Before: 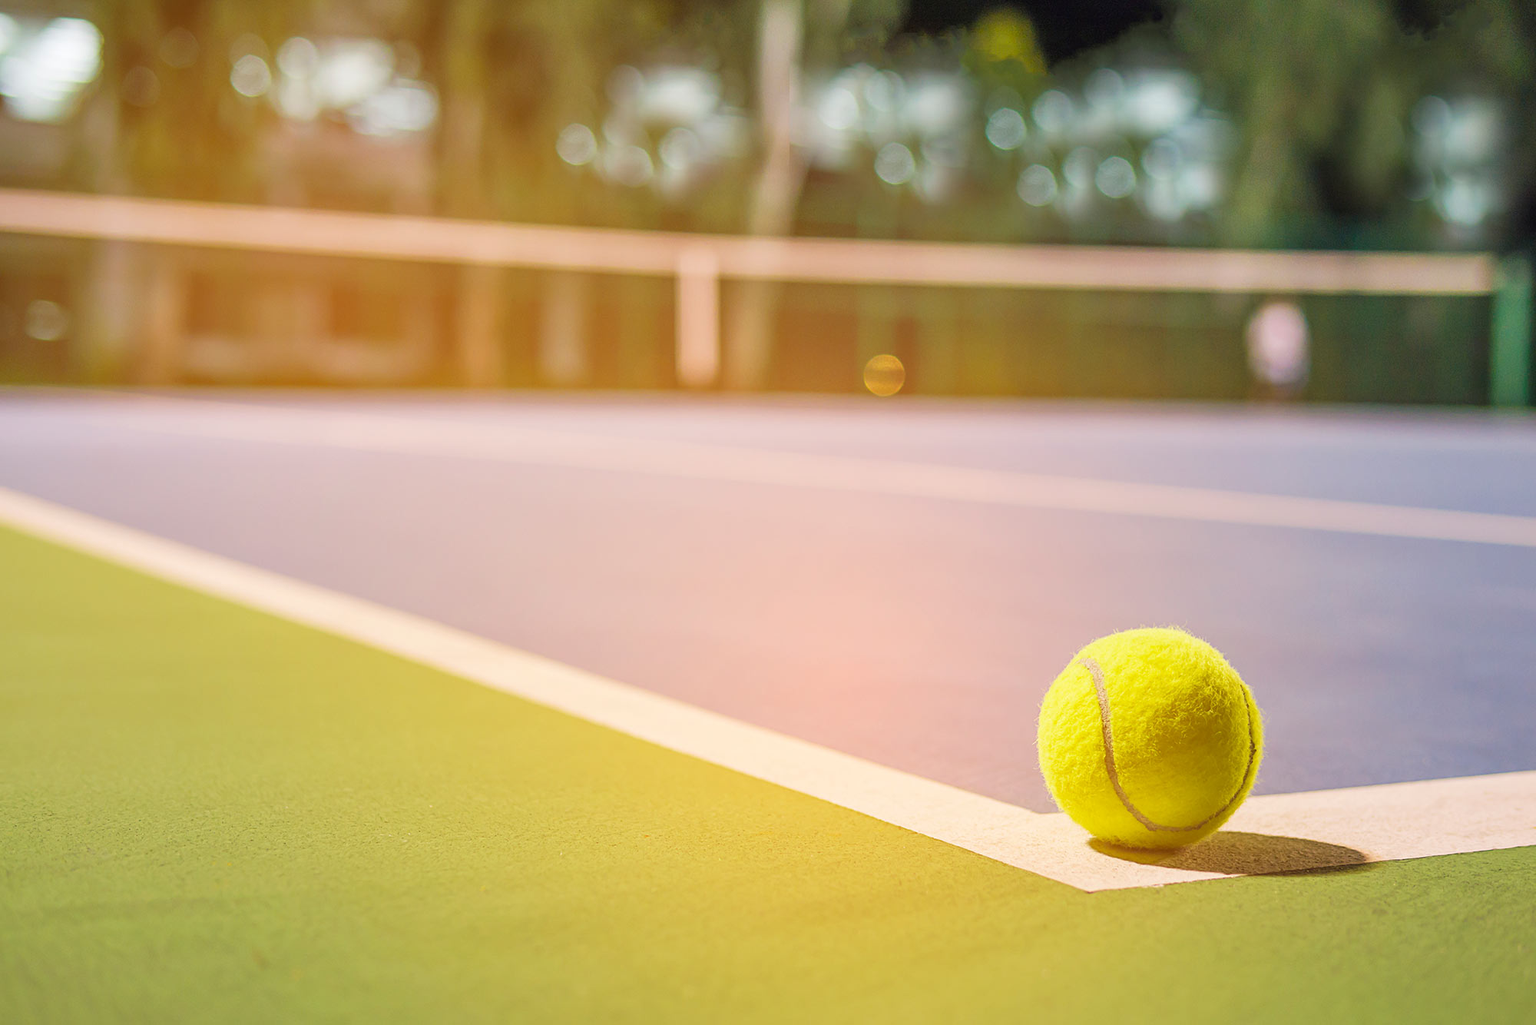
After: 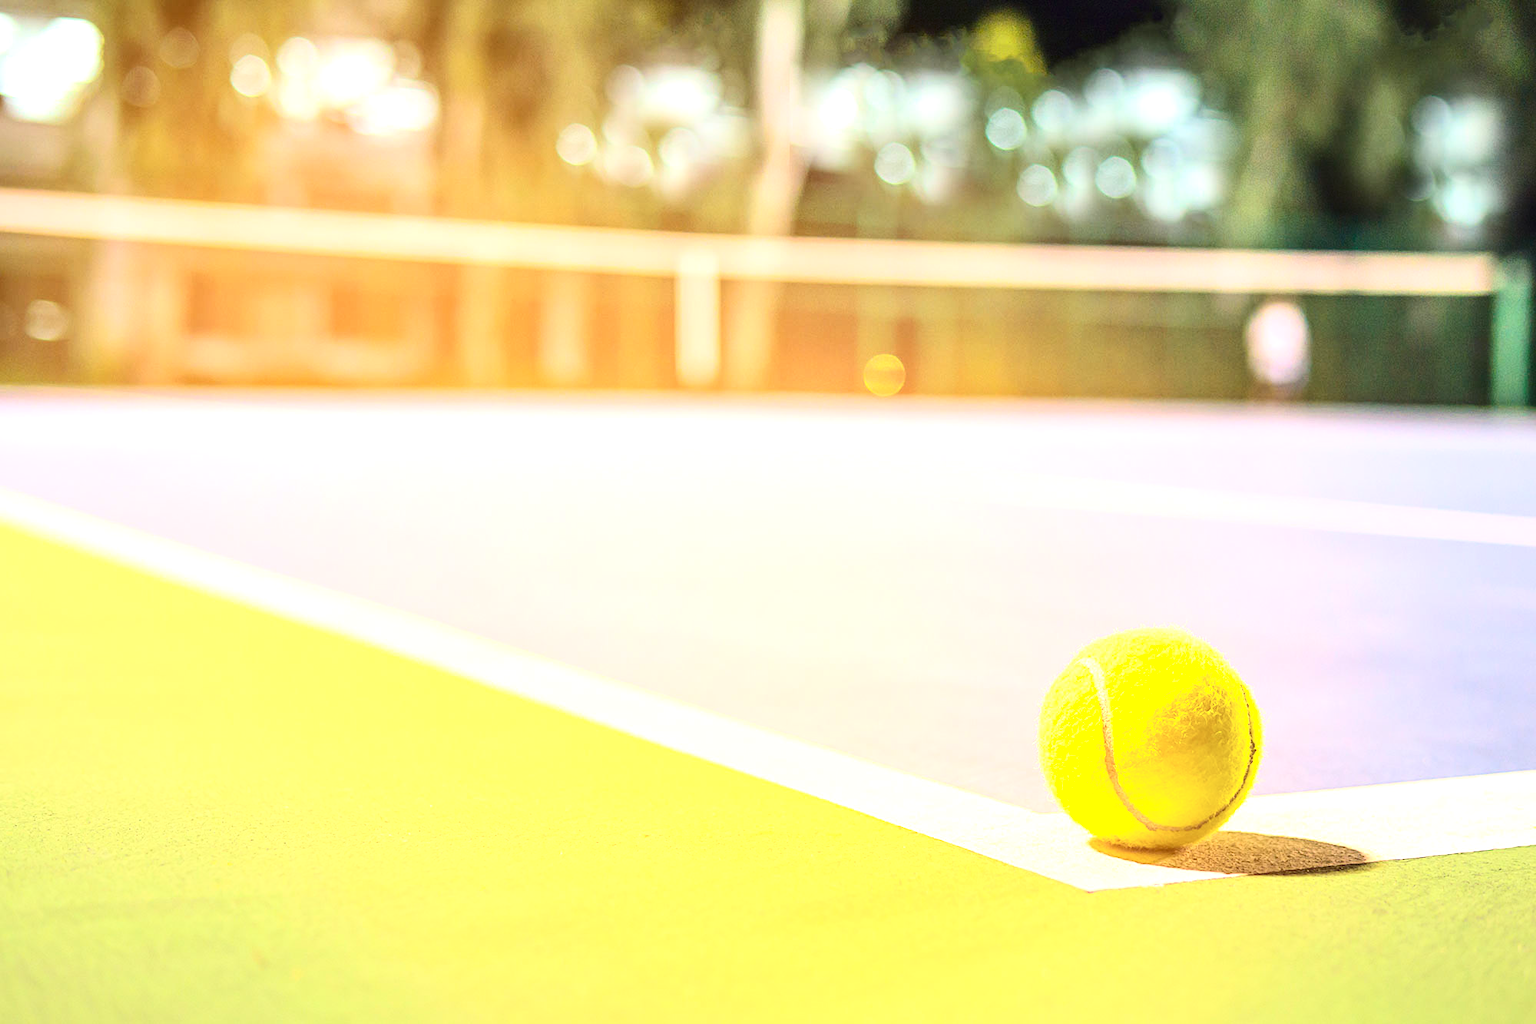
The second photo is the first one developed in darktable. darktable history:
contrast brightness saturation: contrast 0.28
exposure: black level correction 0, exposure 1 EV, compensate exposure bias true, compensate highlight preservation false
